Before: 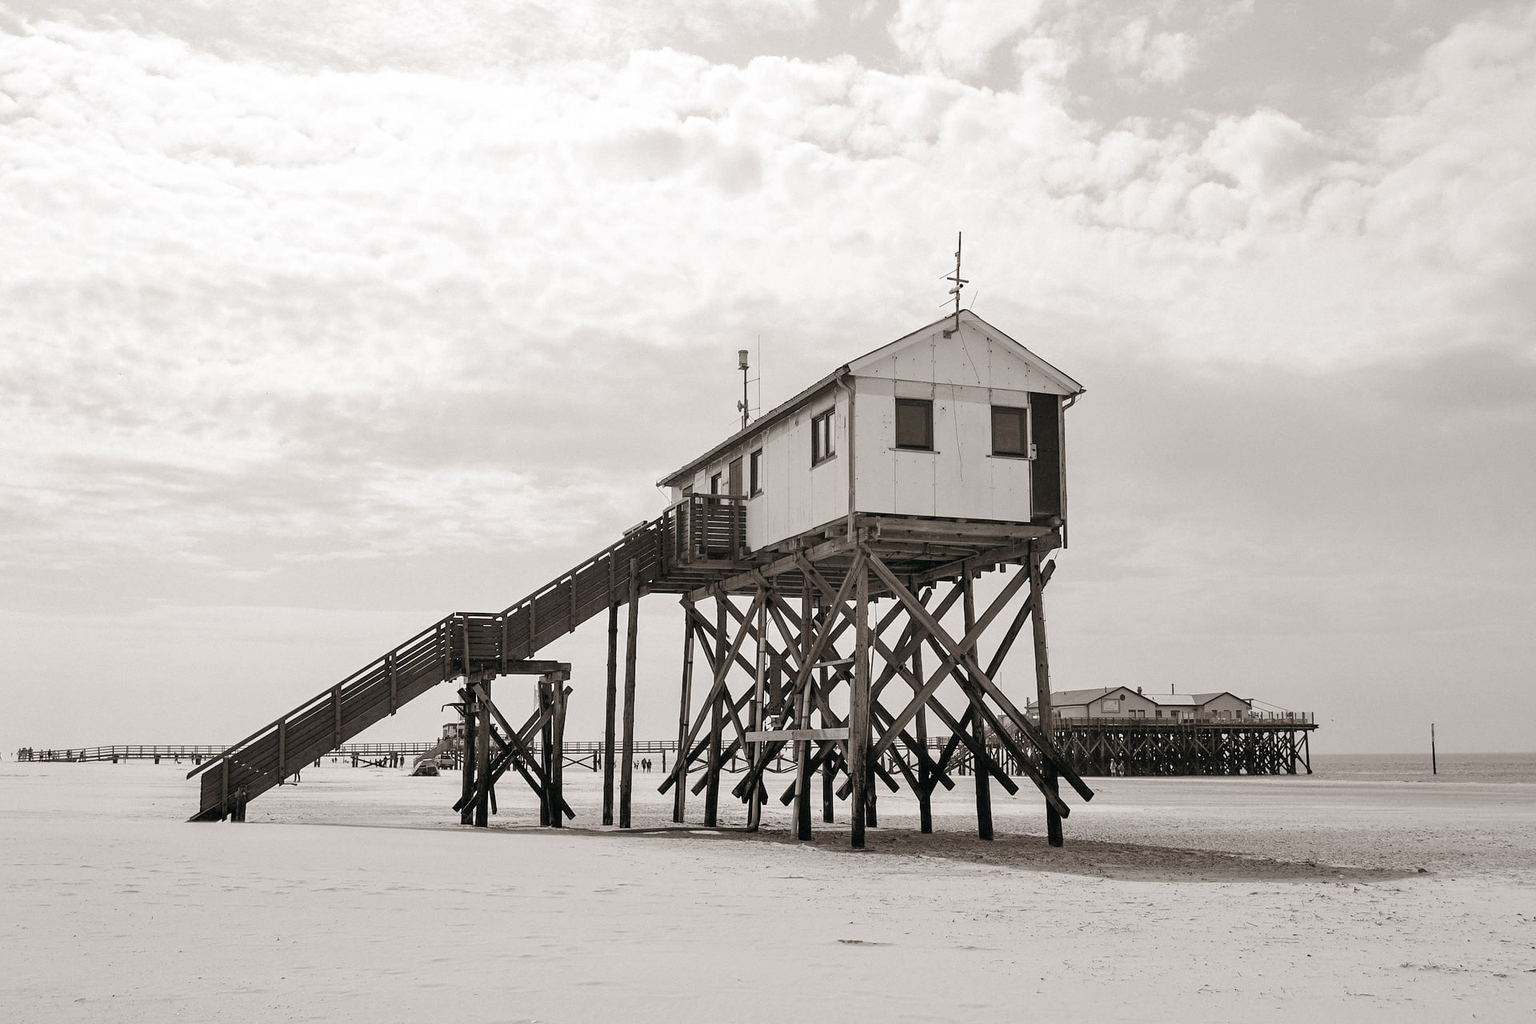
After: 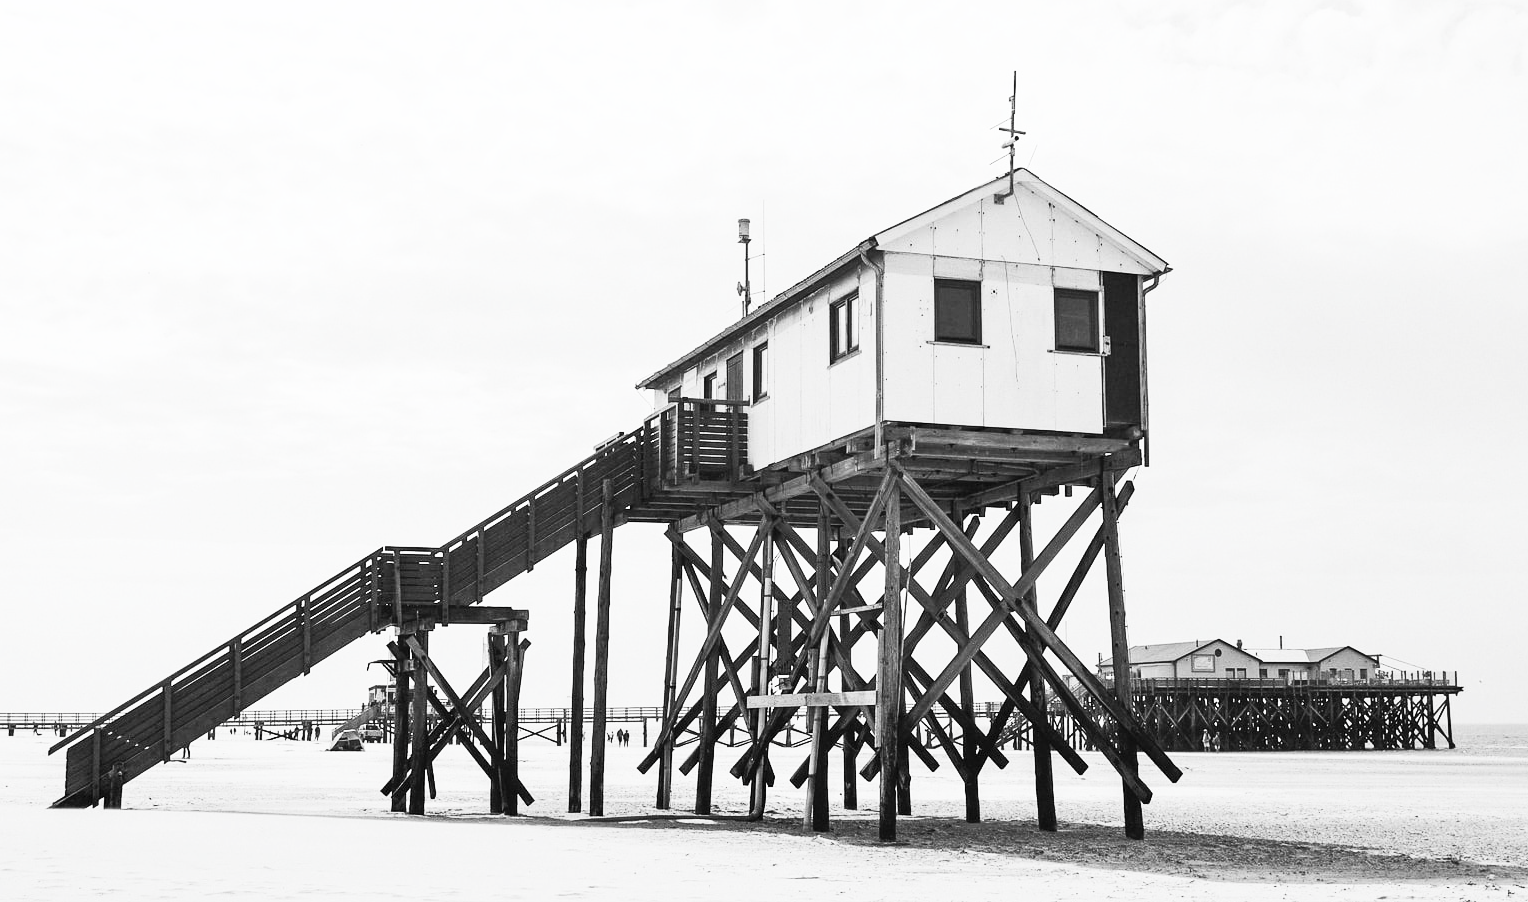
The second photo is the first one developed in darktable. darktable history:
crop: left 9.65%, top 17.144%, right 10.725%, bottom 12.332%
color calibration: output R [0.994, 0.059, -0.119, 0], output G [-0.036, 1.09, -0.119, 0], output B [0.078, -0.108, 0.961, 0], x 0.366, y 0.379, temperature 4399.34 K, saturation algorithm version 1 (2020)
contrast brightness saturation: contrast 0.52, brightness 0.466, saturation -0.984
